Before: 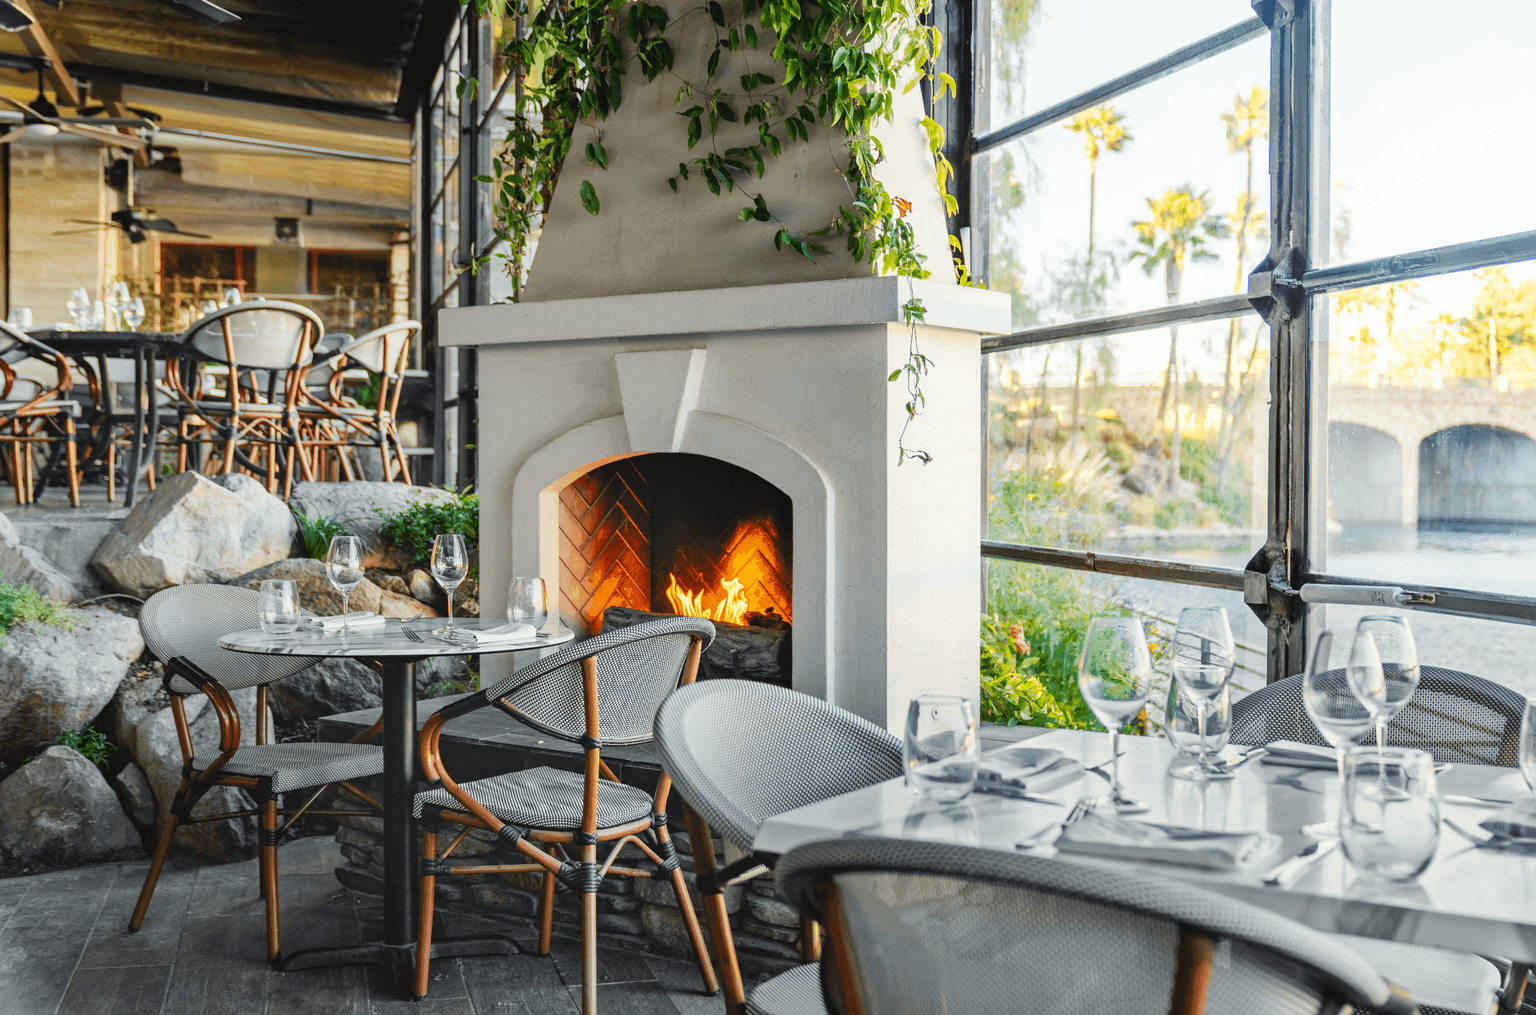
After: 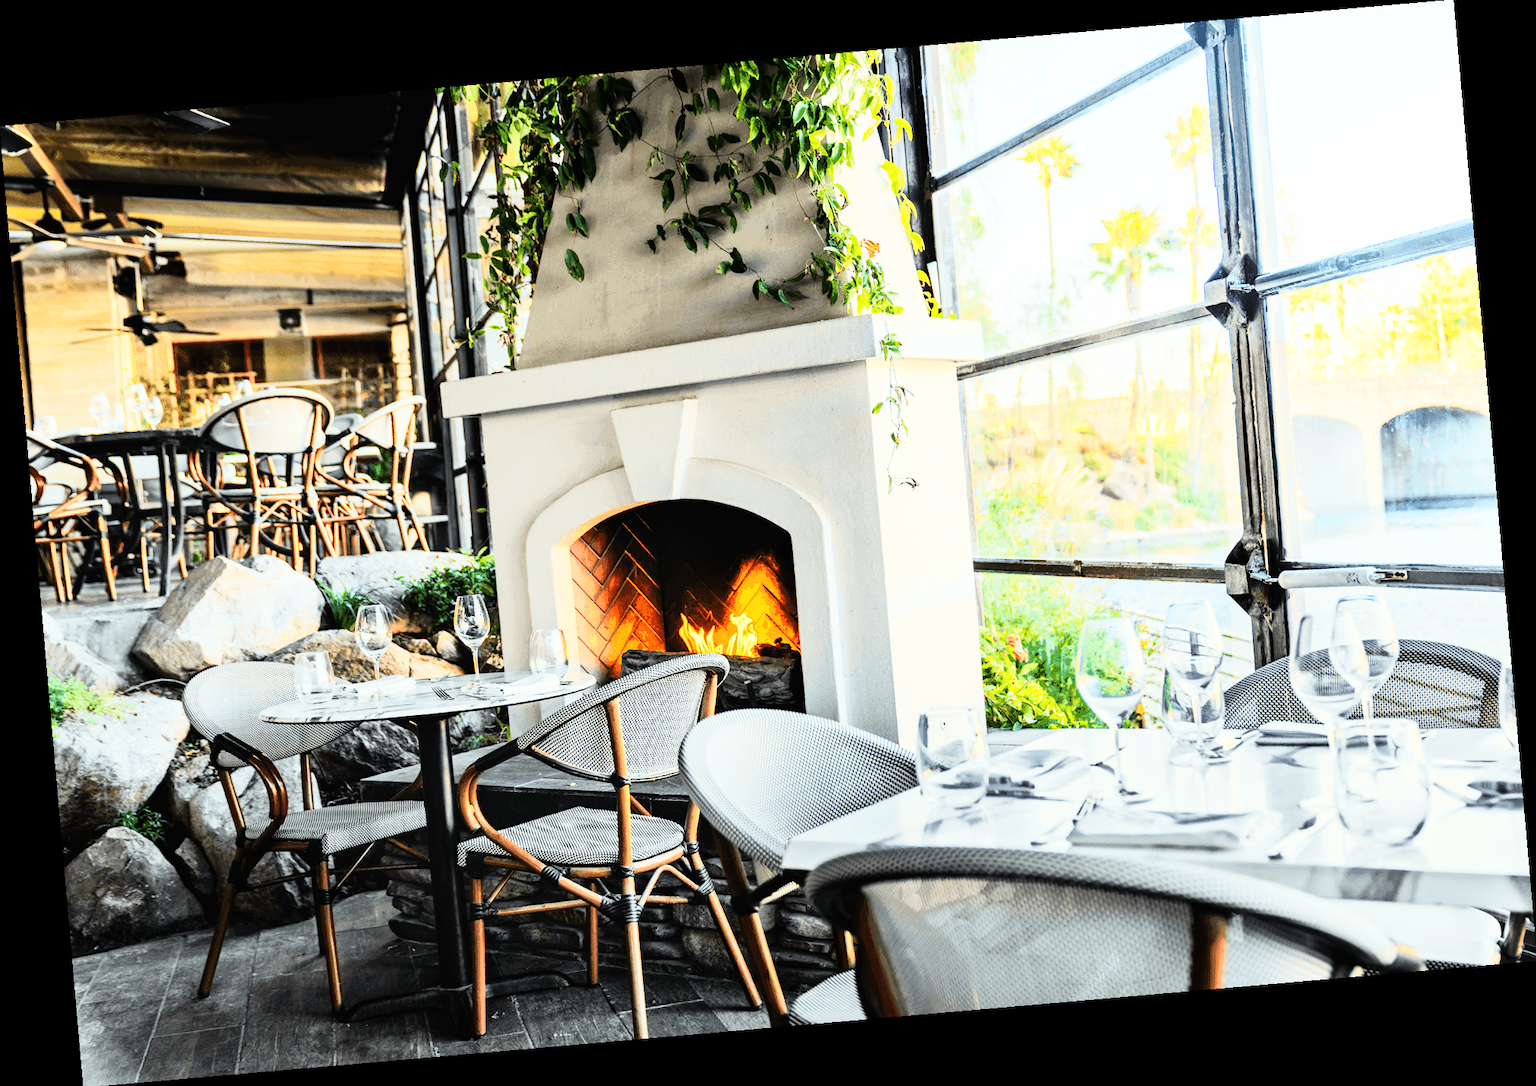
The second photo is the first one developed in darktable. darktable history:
rgb curve: curves: ch0 [(0, 0) (0.21, 0.15) (0.24, 0.21) (0.5, 0.75) (0.75, 0.96) (0.89, 0.99) (1, 1)]; ch1 [(0, 0.02) (0.21, 0.13) (0.25, 0.2) (0.5, 0.67) (0.75, 0.9) (0.89, 0.97) (1, 1)]; ch2 [(0, 0.02) (0.21, 0.13) (0.25, 0.2) (0.5, 0.67) (0.75, 0.9) (0.89, 0.97) (1, 1)], compensate middle gray true
exposure: exposure -0.153 EV, compensate highlight preservation false
rotate and perspective: rotation -4.98°, automatic cropping off
